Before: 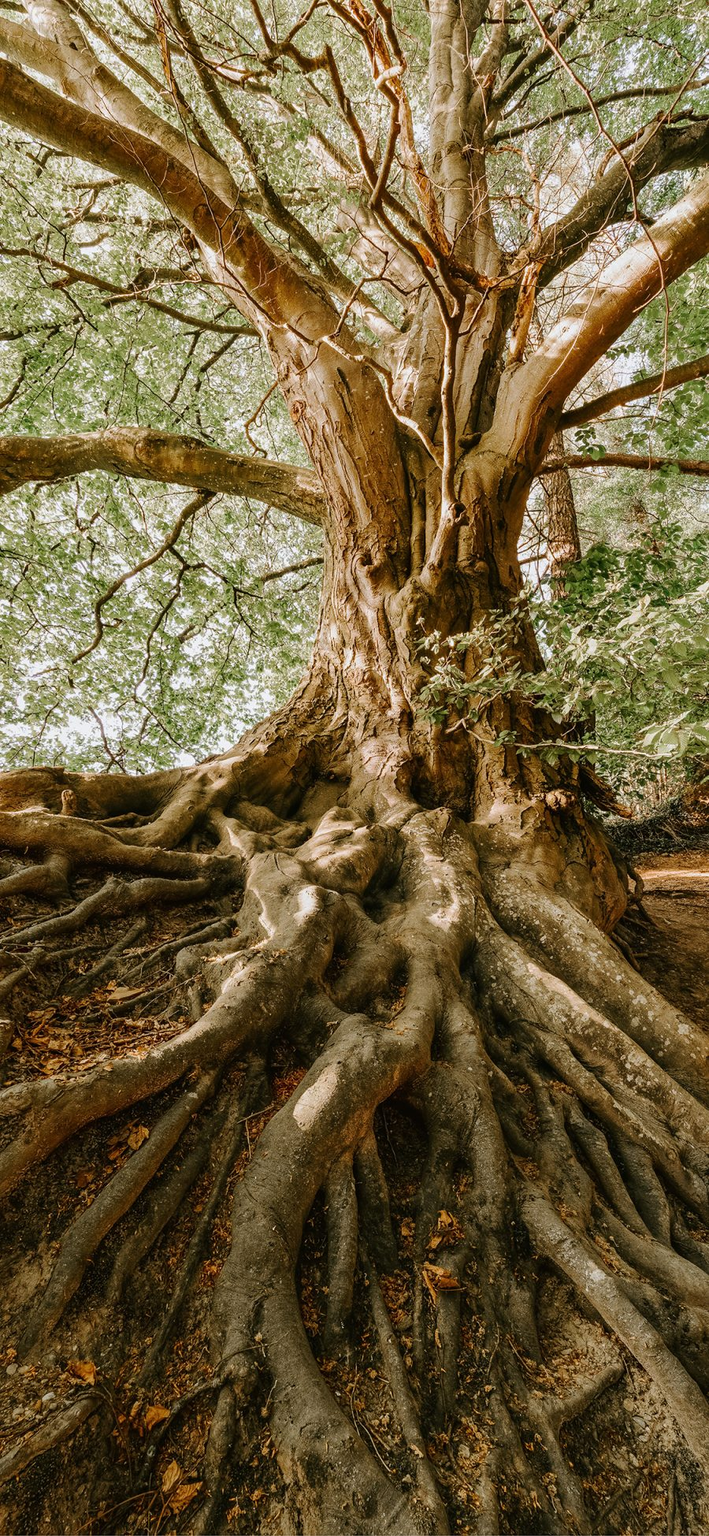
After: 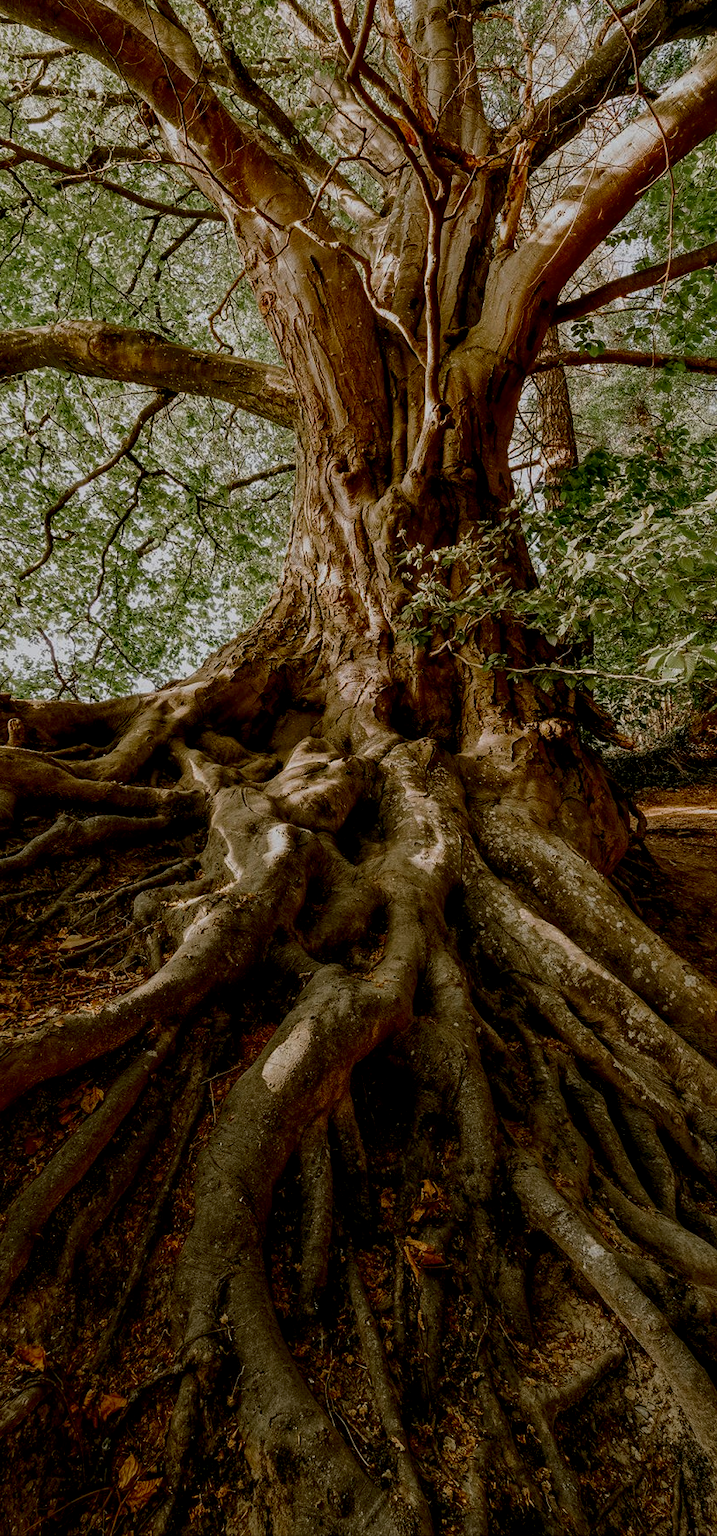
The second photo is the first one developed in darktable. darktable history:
crop and rotate: left 7.776%, top 8.776%
exposure: black level correction 0.011, exposure -0.483 EV, compensate exposure bias true, compensate highlight preservation false
contrast brightness saturation: brightness -0.201, saturation 0.075
local contrast: highlights 105%, shadows 101%, detail 119%, midtone range 0.2
